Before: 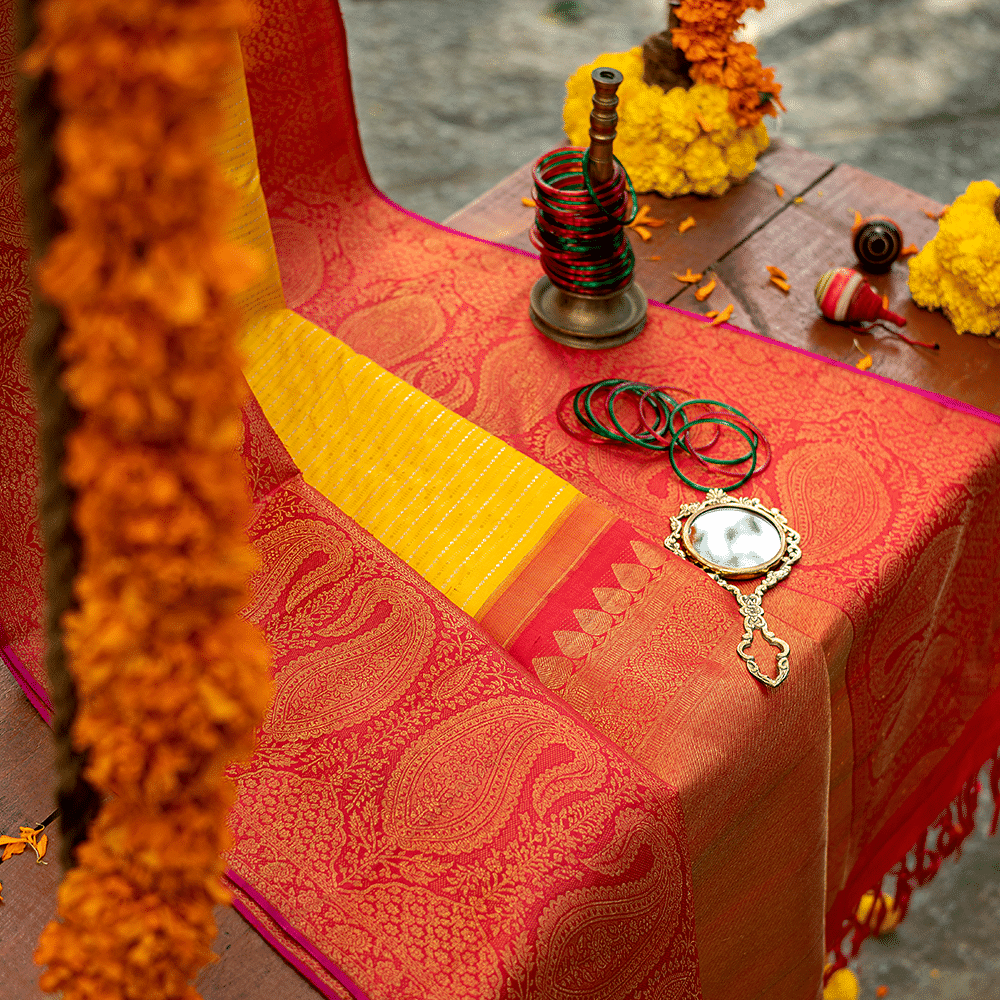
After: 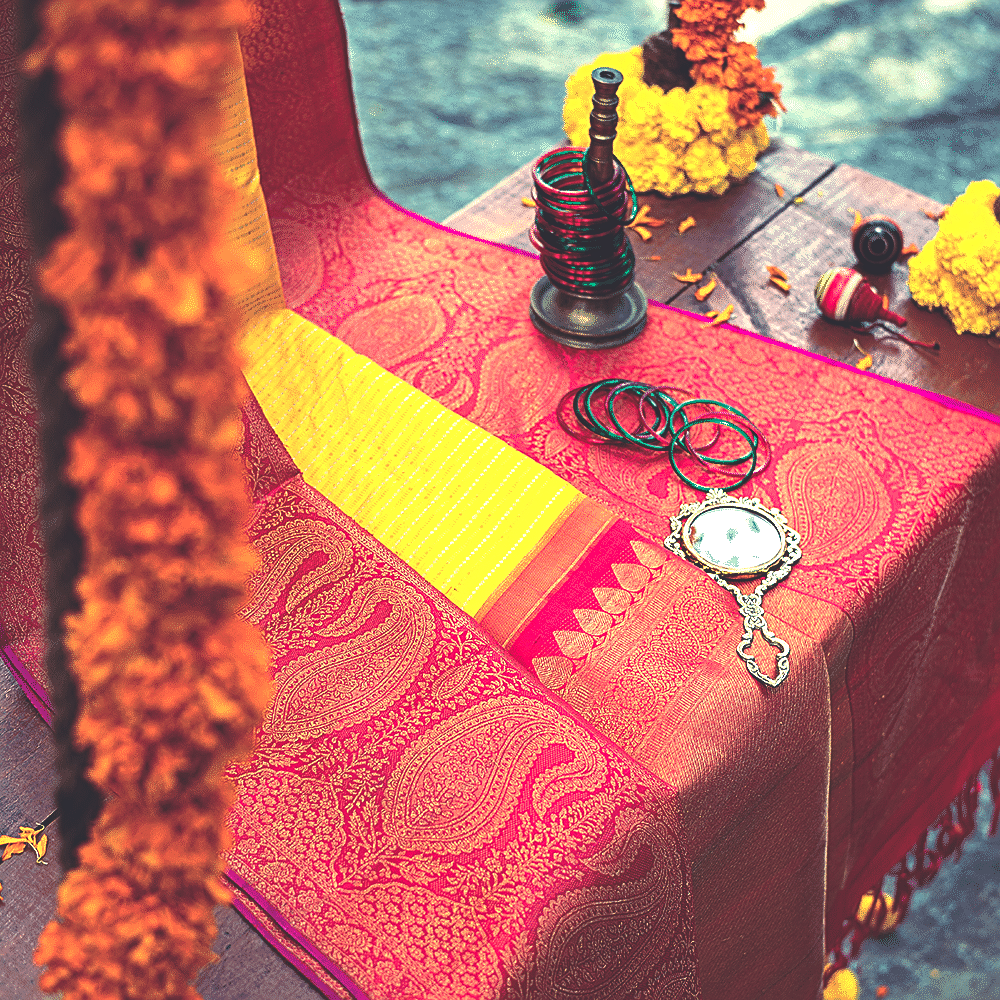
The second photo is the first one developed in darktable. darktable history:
rgb curve: curves: ch0 [(0, 0.186) (0.314, 0.284) (0.576, 0.466) (0.805, 0.691) (0.936, 0.886)]; ch1 [(0, 0.186) (0.314, 0.284) (0.581, 0.534) (0.771, 0.746) (0.936, 0.958)]; ch2 [(0, 0.216) (0.275, 0.39) (1, 1)], mode RGB, independent channels, compensate middle gray true, preserve colors none
exposure: exposure 0.6 EV, compensate highlight preservation false
tone equalizer: -8 EV -0.417 EV, -7 EV -0.389 EV, -6 EV -0.333 EV, -5 EV -0.222 EV, -3 EV 0.222 EV, -2 EV 0.333 EV, -1 EV 0.389 EV, +0 EV 0.417 EV, edges refinement/feathering 500, mask exposure compensation -1.57 EV, preserve details no
sharpen: on, module defaults
